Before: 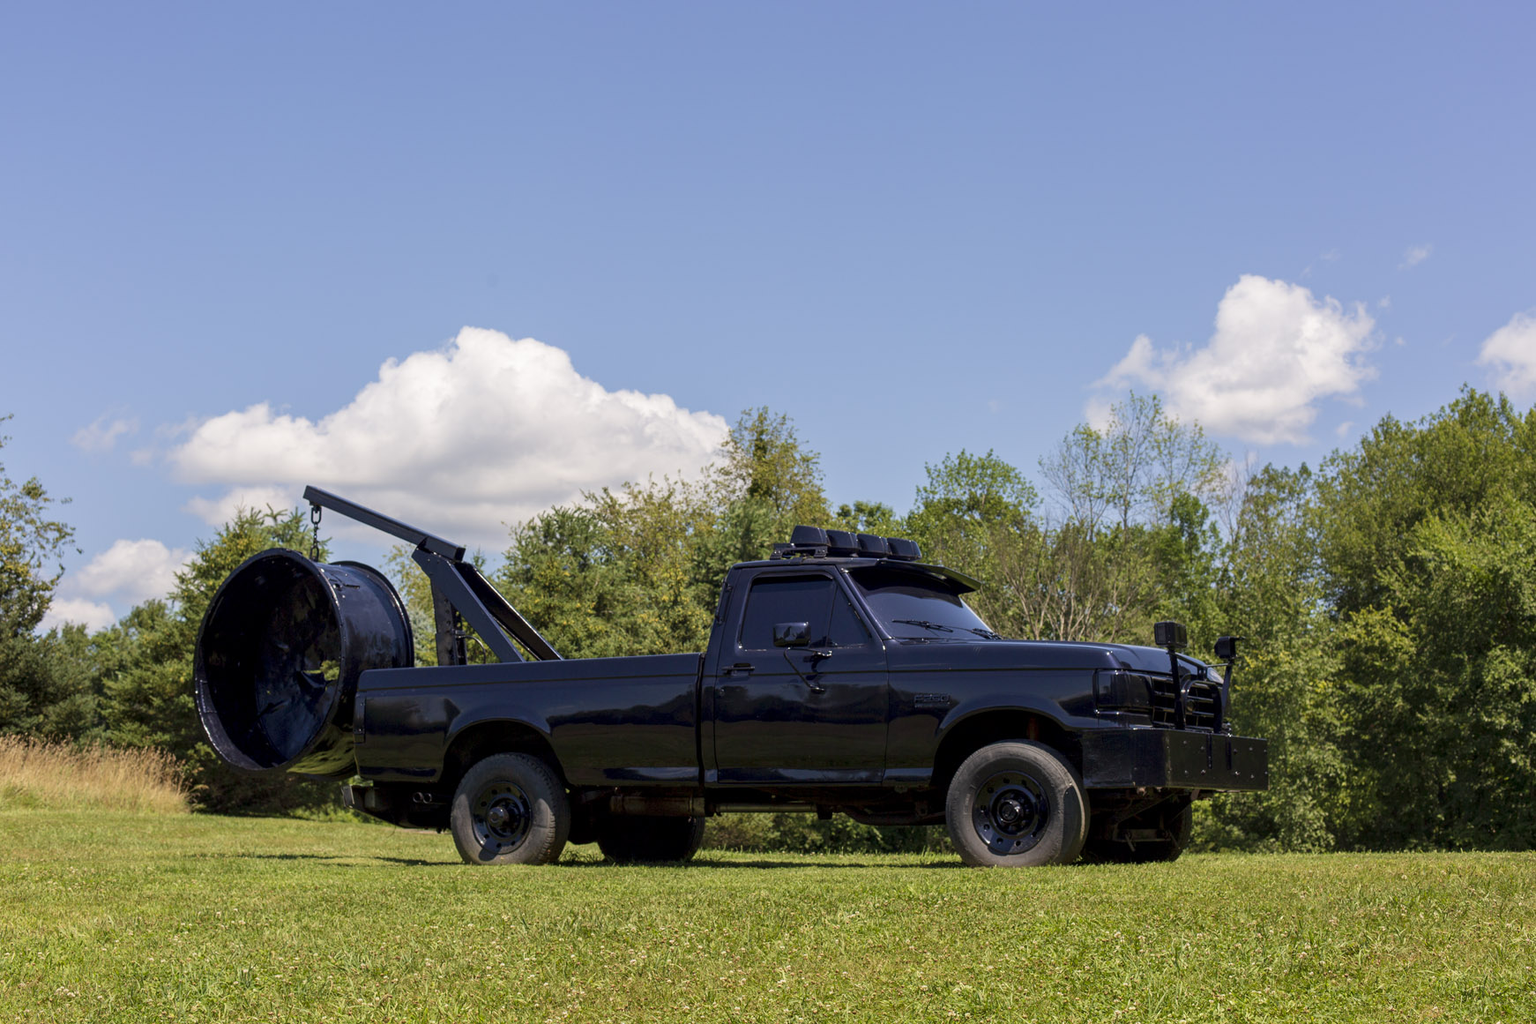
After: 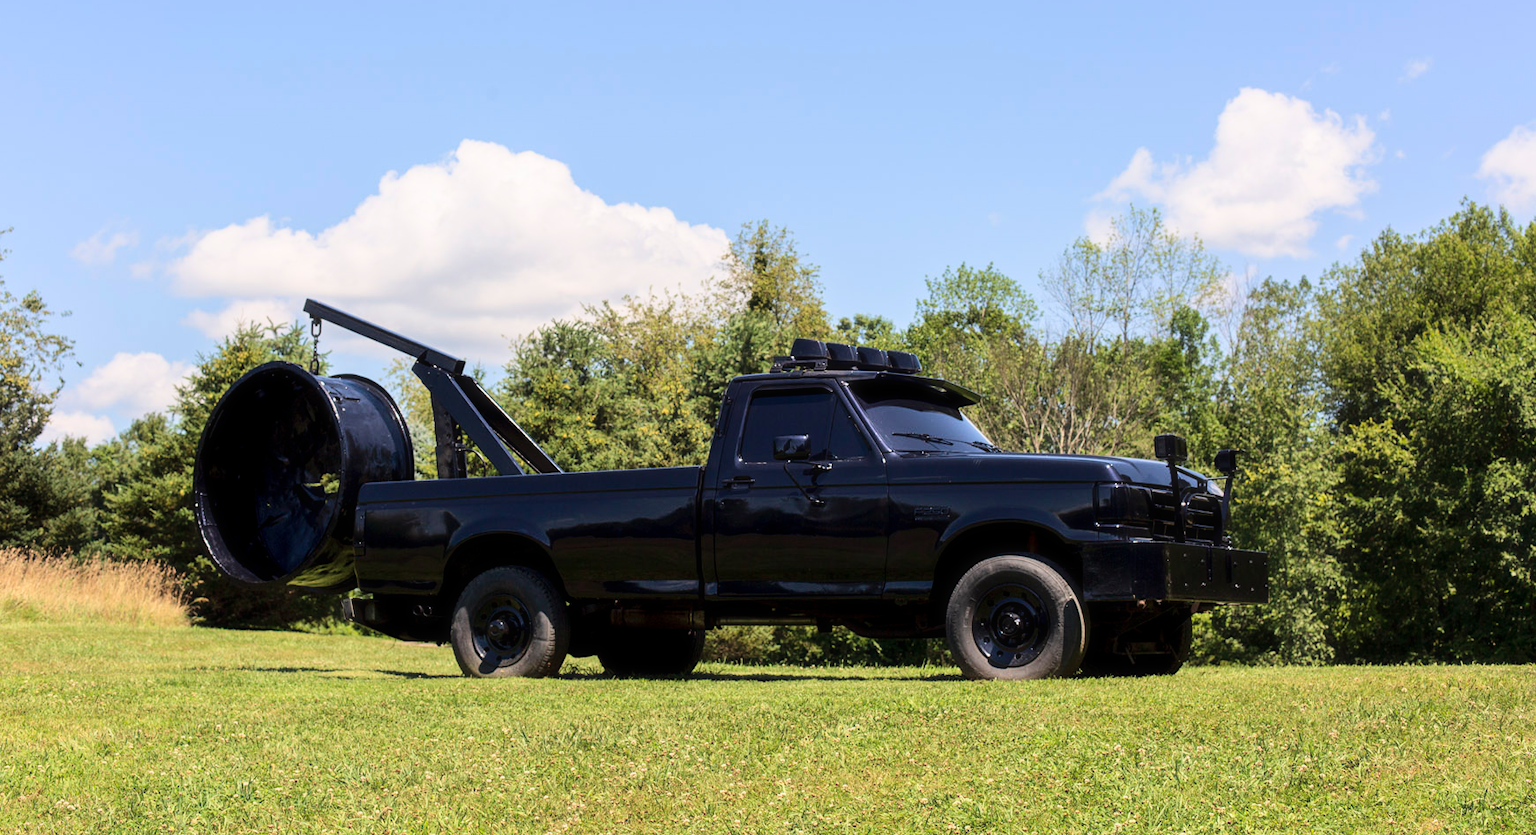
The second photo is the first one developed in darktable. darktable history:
base curve: curves: ch0 [(0, 0) (0.032, 0.025) (0.121, 0.166) (0.206, 0.329) (0.605, 0.79) (1, 1)]
crop and rotate: top 18.325%
haze removal: strength -0.105, compatibility mode true, adaptive false
